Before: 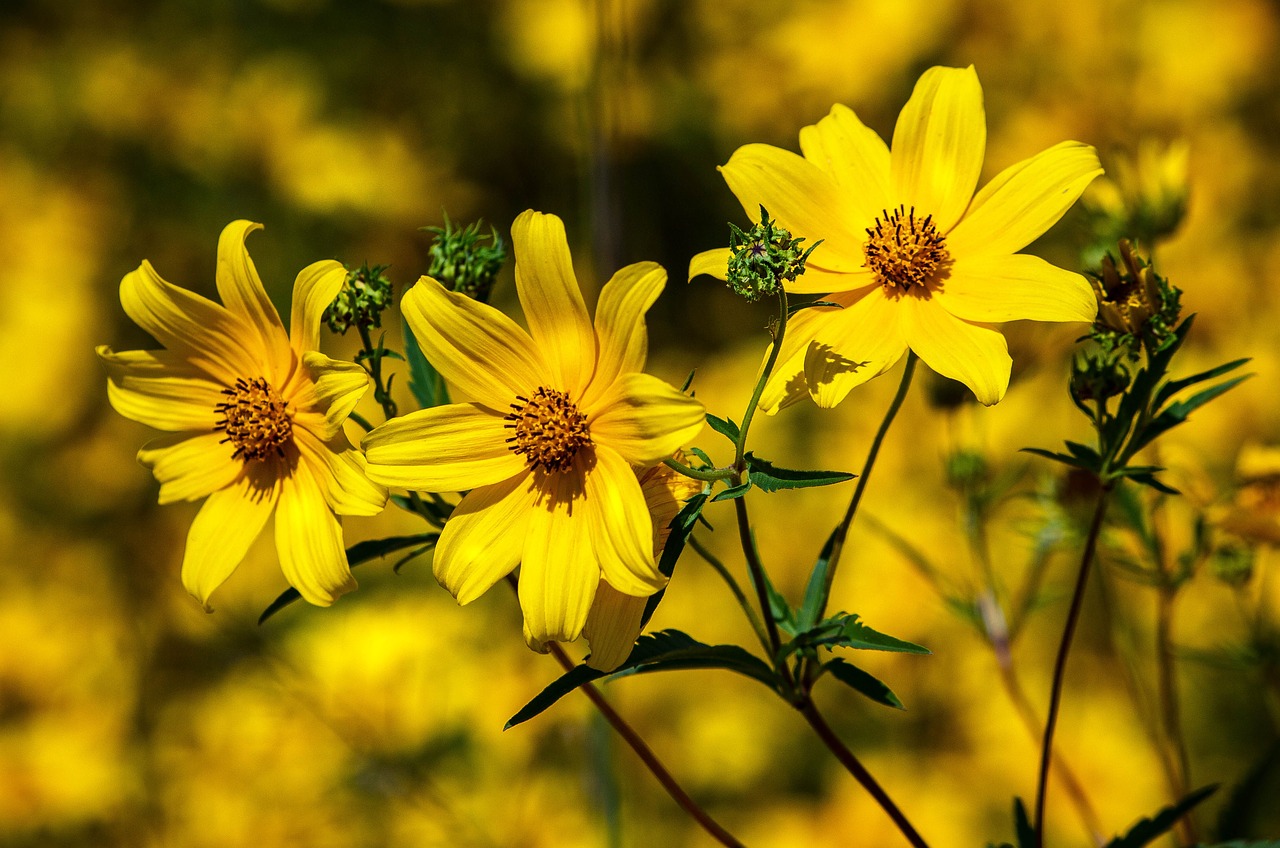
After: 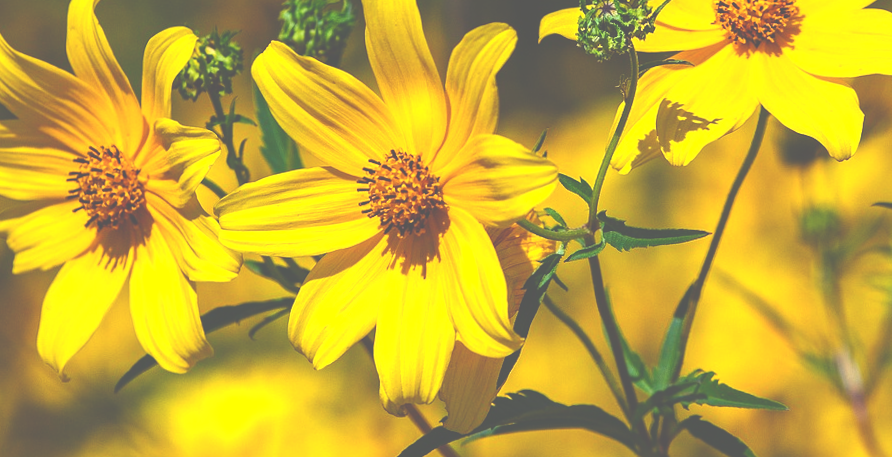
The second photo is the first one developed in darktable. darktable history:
white balance: red 1.004, blue 1.024
crop: left 11.123%, top 27.61%, right 18.3%, bottom 17.034%
color balance rgb: perceptual saturation grading › global saturation 35%, perceptual saturation grading › highlights -25%, perceptual saturation grading › shadows 25%, global vibrance 10%
rotate and perspective: rotation -1°, crop left 0.011, crop right 0.989, crop top 0.025, crop bottom 0.975
exposure: black level correction -0.071, exposure 0.5 EV, compensate highlight preservation false
